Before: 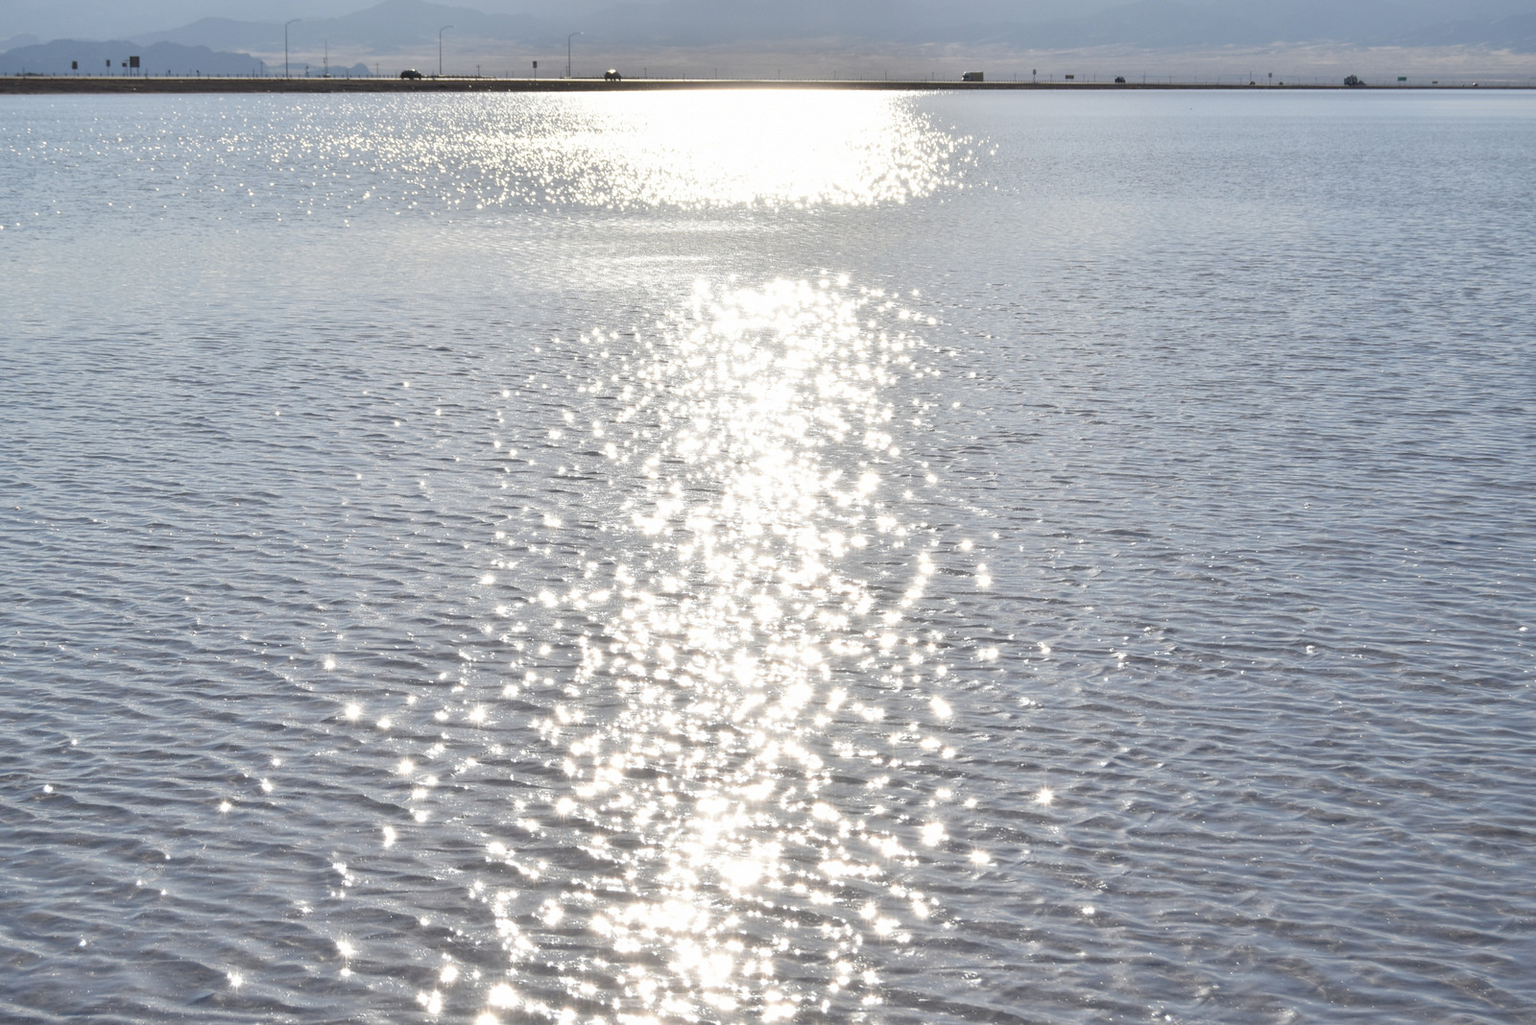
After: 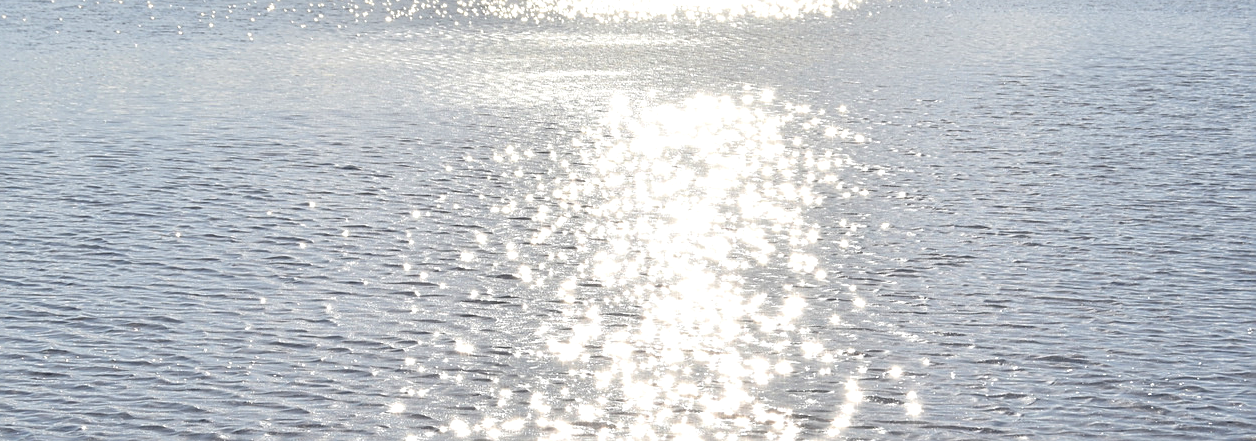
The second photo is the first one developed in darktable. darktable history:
color balance rgb: highlights gain › luminance 14.917%, global offset › luminance 0.763%, perceptual saturation grading › global saturation 0.582%, global vibrance 20%
sharpen: on, module defaults
crop: left 6.992%, top 18.371%, right 14.453%, bottom 40.261%
